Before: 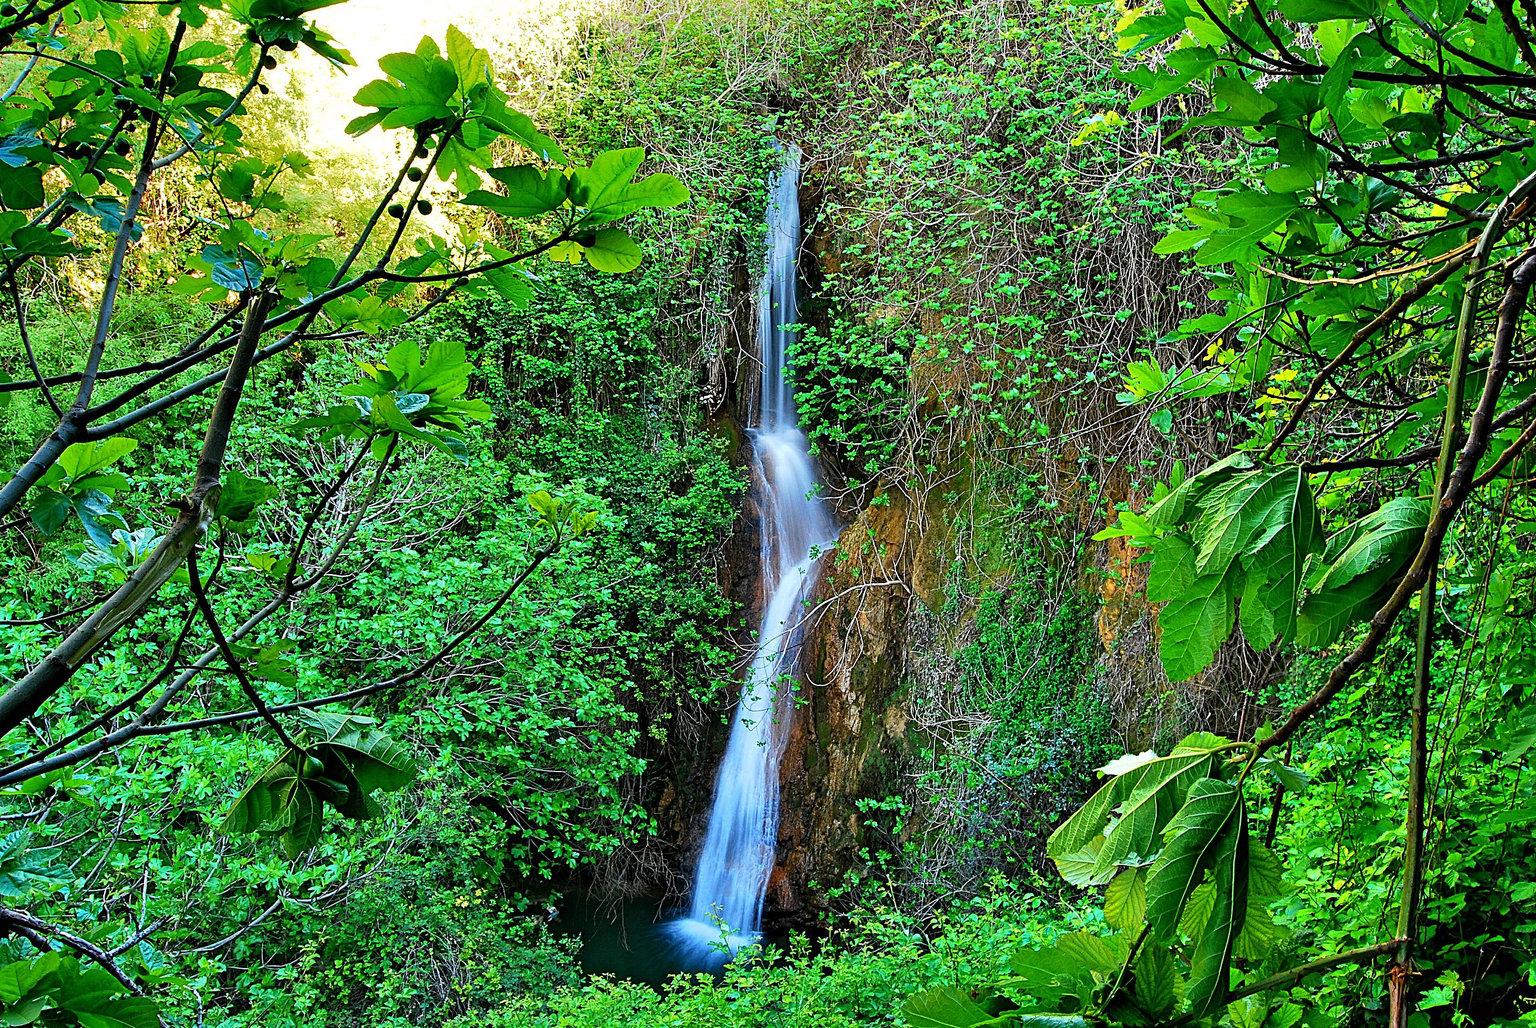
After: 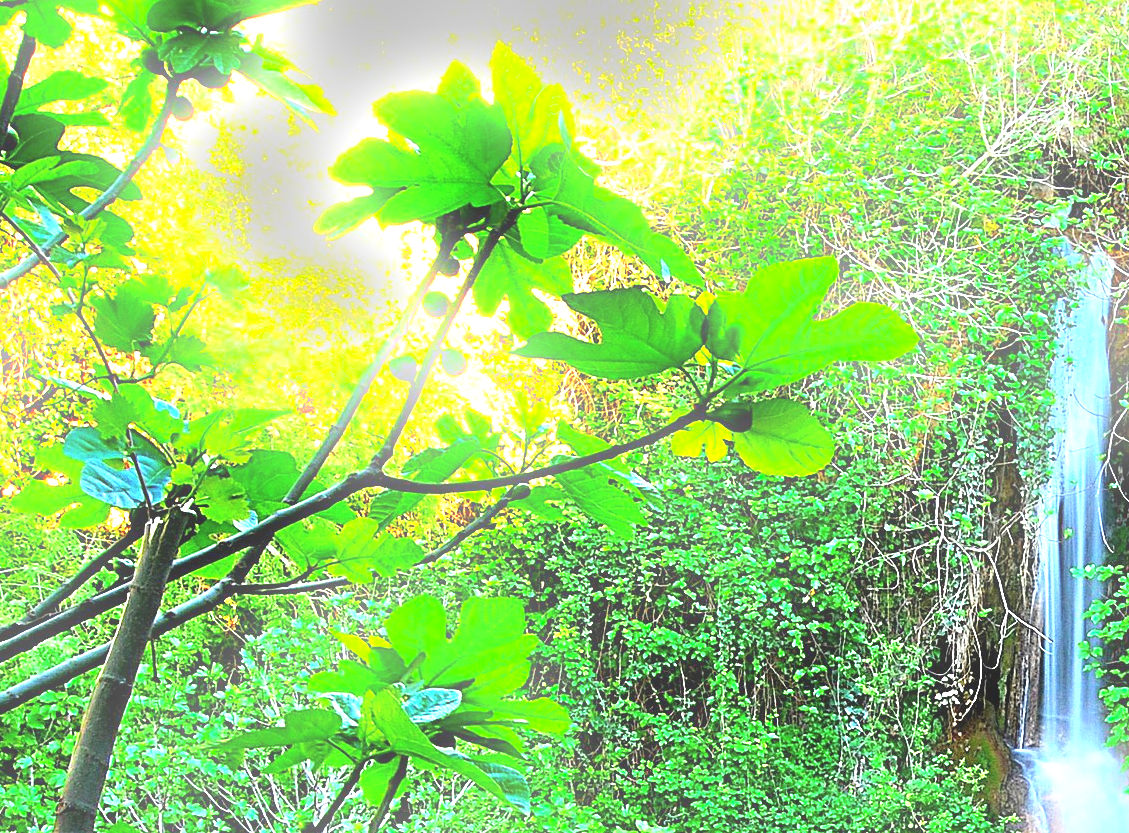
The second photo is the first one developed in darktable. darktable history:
bloom: size 9%, threshold 100%, strength 7%
crop and rotate: left 10.817%, top 0.062%, right 47.194%, bottom 53.626%
exposure: black level correction 0, exposure 1.388 EV, compensate exposure bias true, compensate highlight preservation false
